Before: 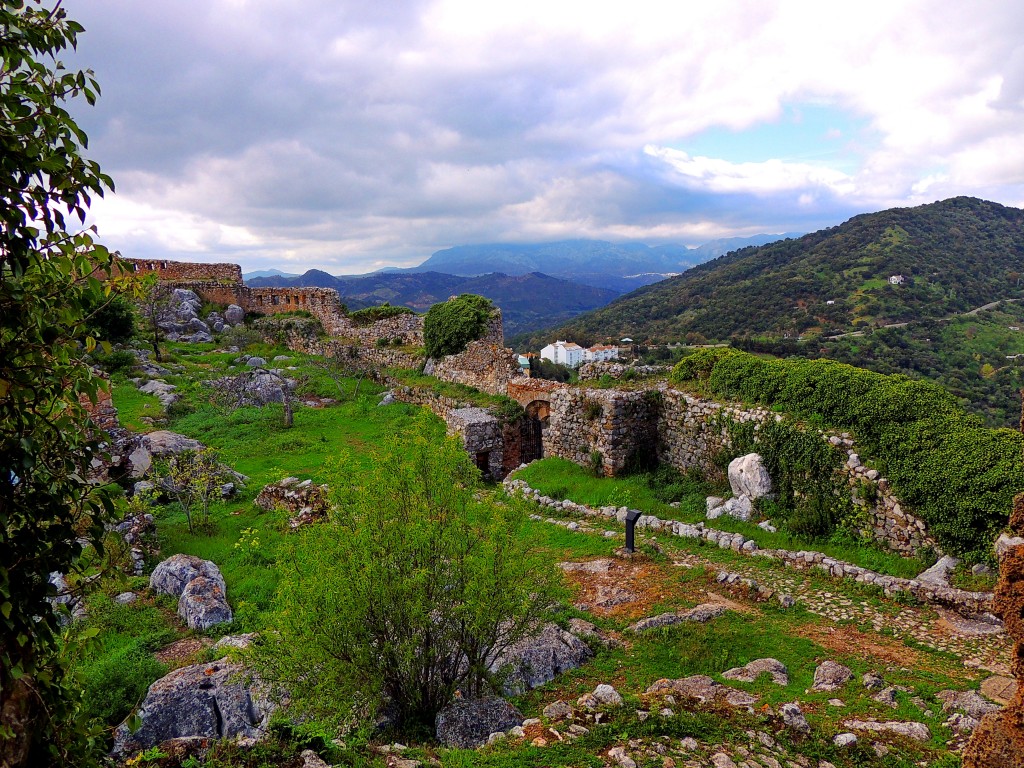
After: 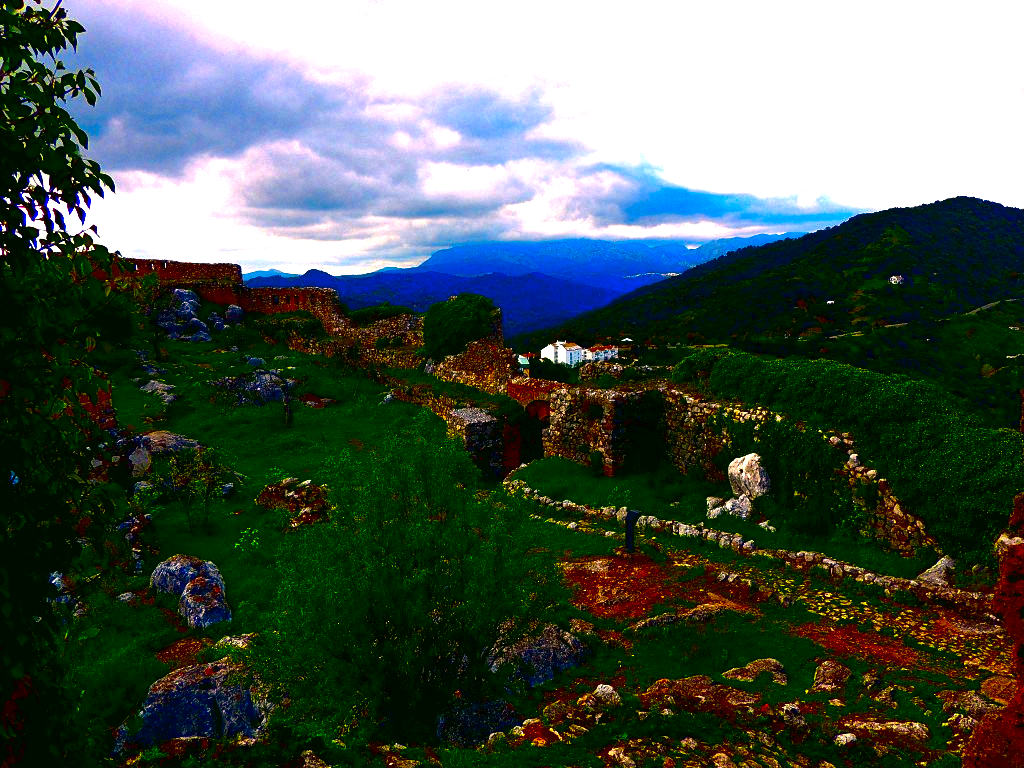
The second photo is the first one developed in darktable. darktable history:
color correction: highlights a* 4.93, highlights b* 23.9, shadows a* -15.68, shadows b* 3.82
contrast brightness saturation: brightness -0.993, saturation 0.998
tone equalizer: -8 EV -0.384 EV, -7 EV -0.391 EV, -6 EV -0.331 EV, -5 EV -0.255 EV, -3 EV 0.226 EV, -2 EV 0.326 EV, -1 EV 0.382 EV, +0 EV 0.407 EV, edges refinement/feathering 500, mask exposure compensation -1.57 EV, preserve details no
levels: levels [0, 0.374, 0.749]
